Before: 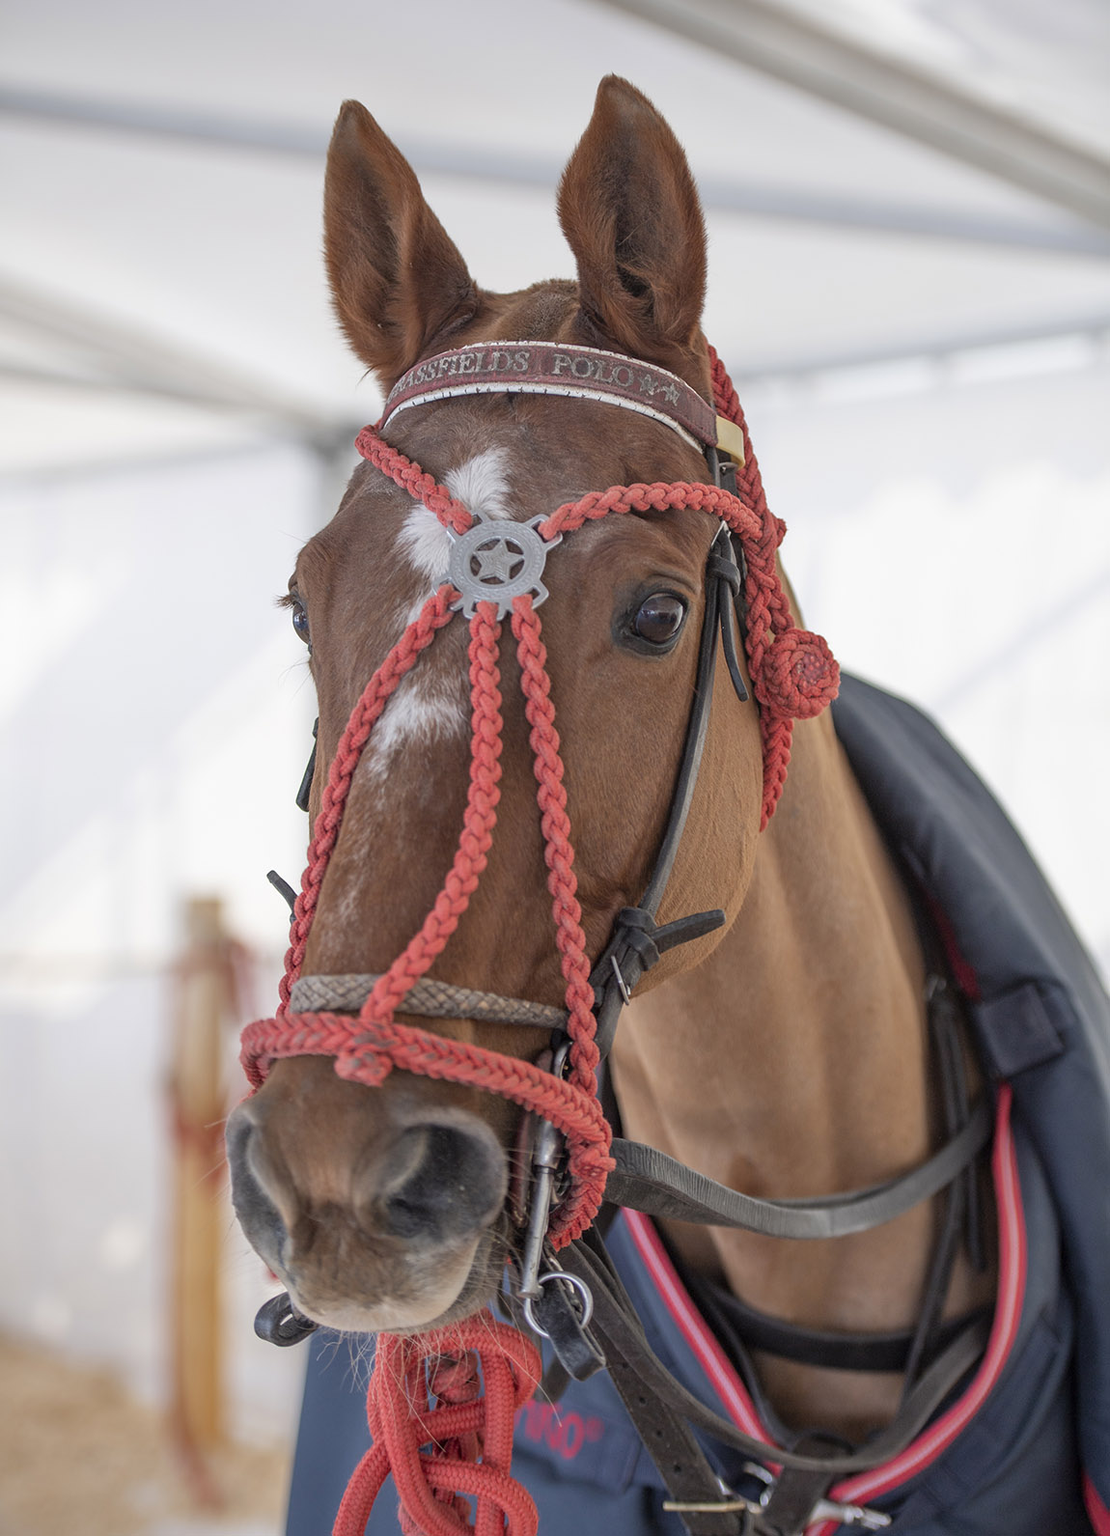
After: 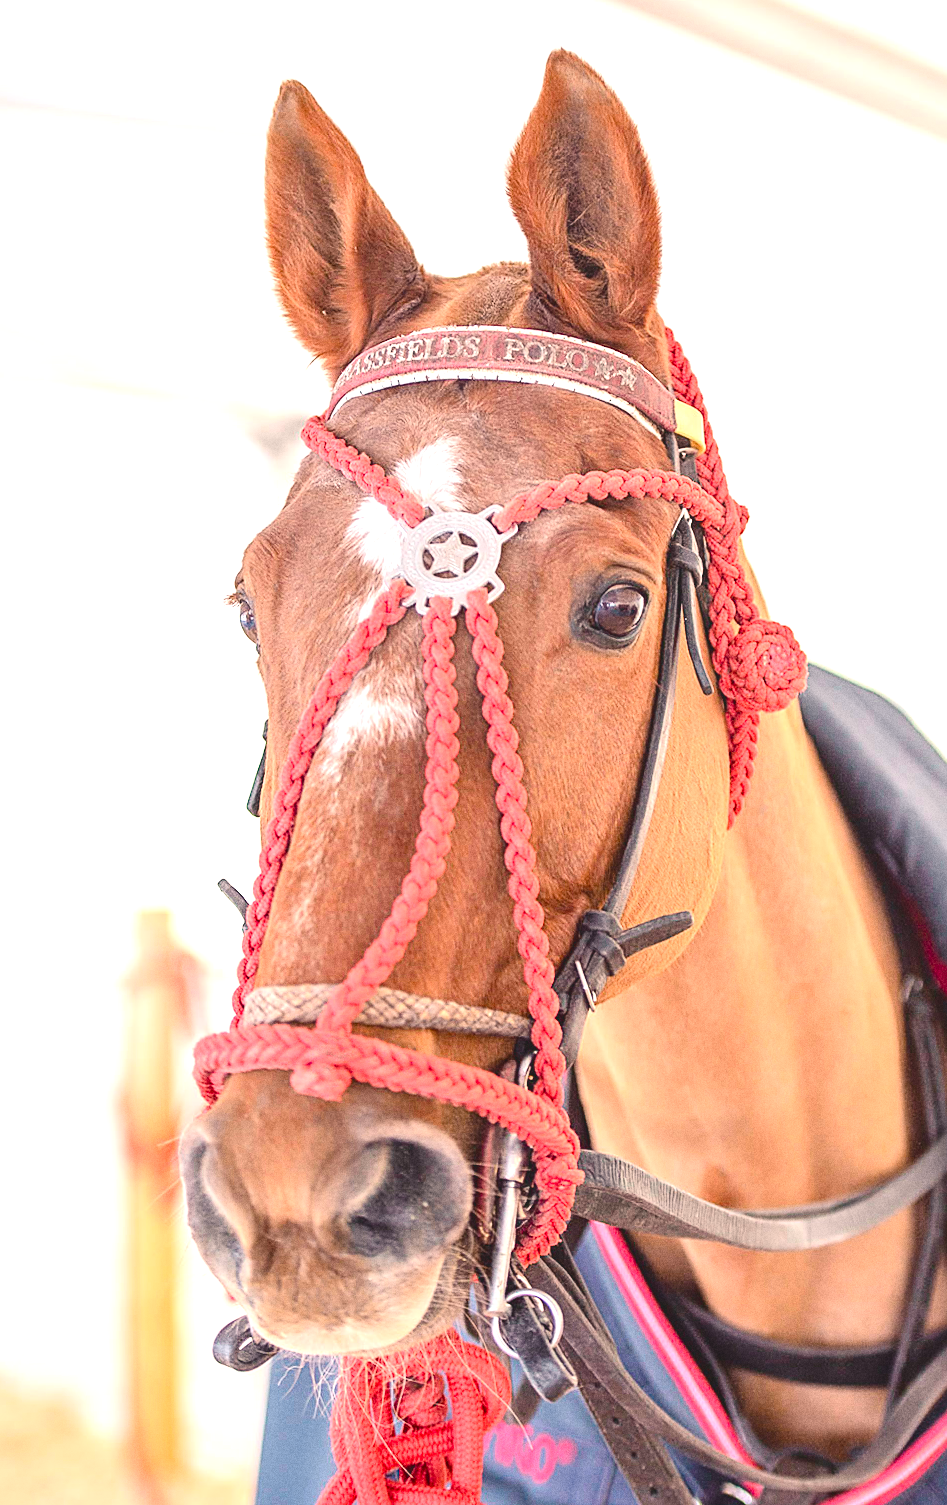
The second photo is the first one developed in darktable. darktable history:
grain: on, module defaults
exposure: black level correction 0, exposure 1.6 EV, compensate exposure bias true, compensate highlight preservation false
crop and rotate: angle 1°, left 4.281%, top 0.642%, right 11.383%, bottom 2.486%
color balance rgb: shadows lift › chroma 2%, shadows lift › hue 247.2°, power › chroma 0.3%, power › hue 25.2°, highlights gain › chroma 3%, highlights gain › hue 60°, global offset › luminance 0.75%, perceptual saturation grading › global saturation 20%, perceptual saturation grading › highlights -20%, perceptual saturation grading › shadows 30%, global vibrance 20%
tone curve: curves: ch0 [(0, 0.087) (0.175, 0.178) (0.466, 0.498) (0.715, 0.764) (1, 0.961)]; ch1 [(0, 0) (0.437, 0.398) (0.476, 0.466) (0.505, 0.505) (0.534, 0.544) (0.612, 0.605) (0.641, 0.643) (1, 1)]; ch2 [(0, 0) (0.359, 0.379) (0.427, 0.453) (0.489, 0.495) (0.531, 0.534) (0.579, 0.579) (1, 1)], color space Lab, independent channels, preserve colors none
sharpen: on, module defaults
